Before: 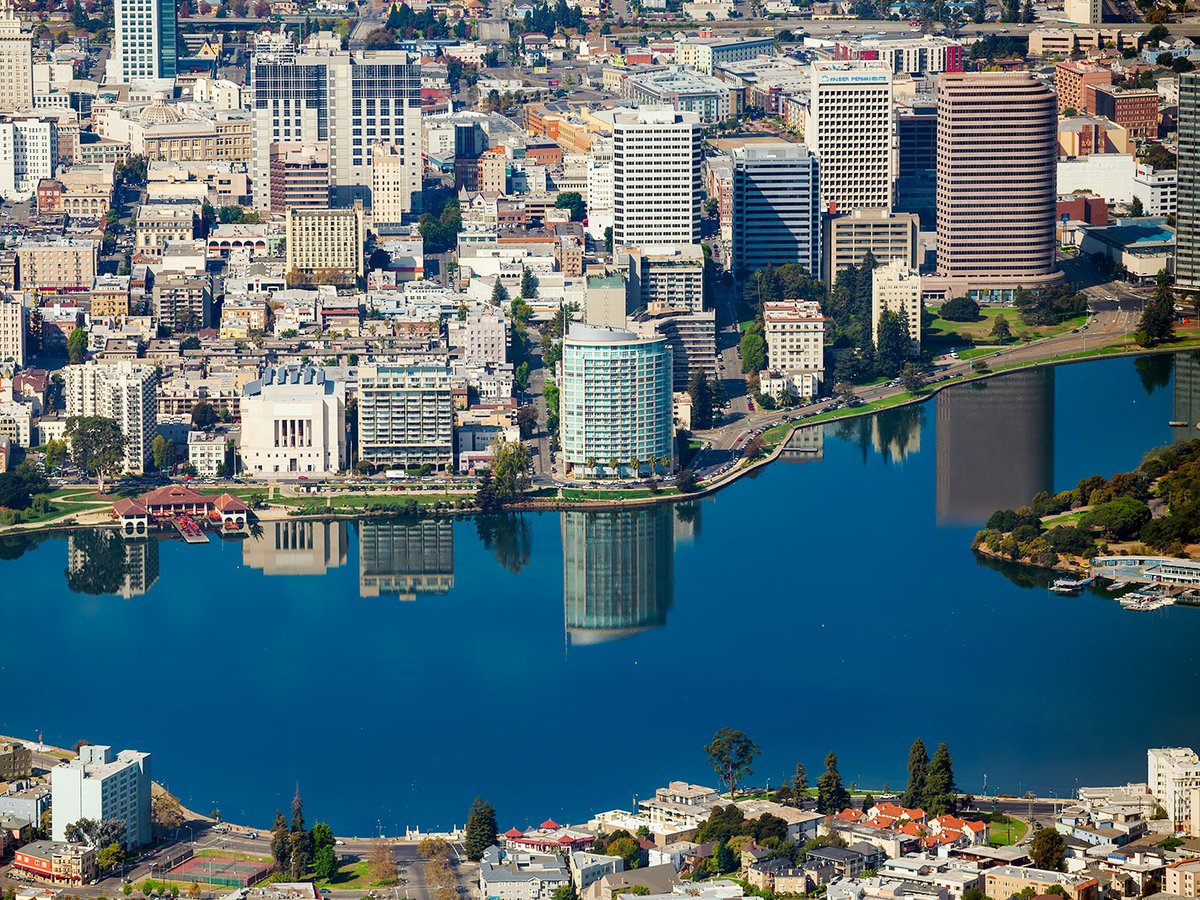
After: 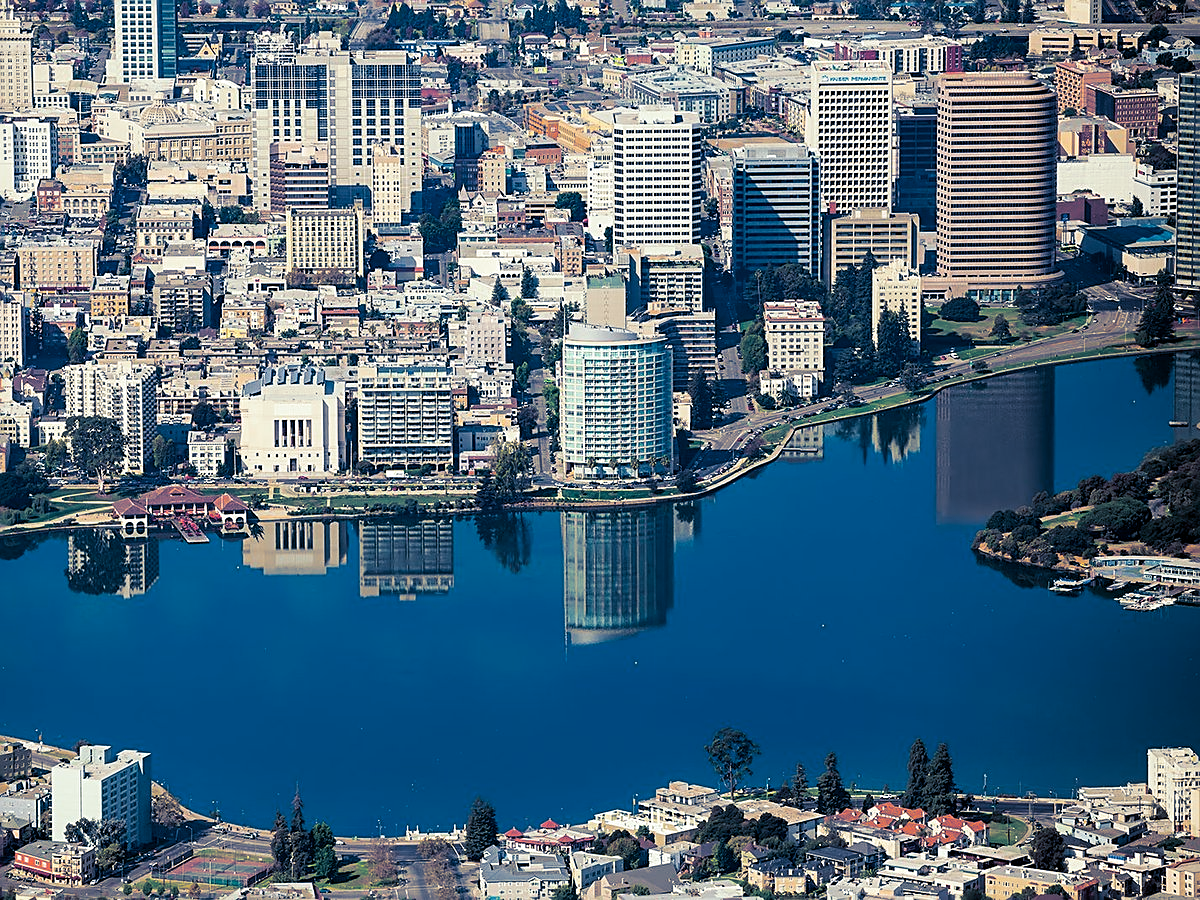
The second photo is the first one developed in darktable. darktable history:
split-toning: shadows › hue 226.8°, shadows › saturation 0.84
sharpen: on, module defaults
exposure: compensate highlight preservation false
